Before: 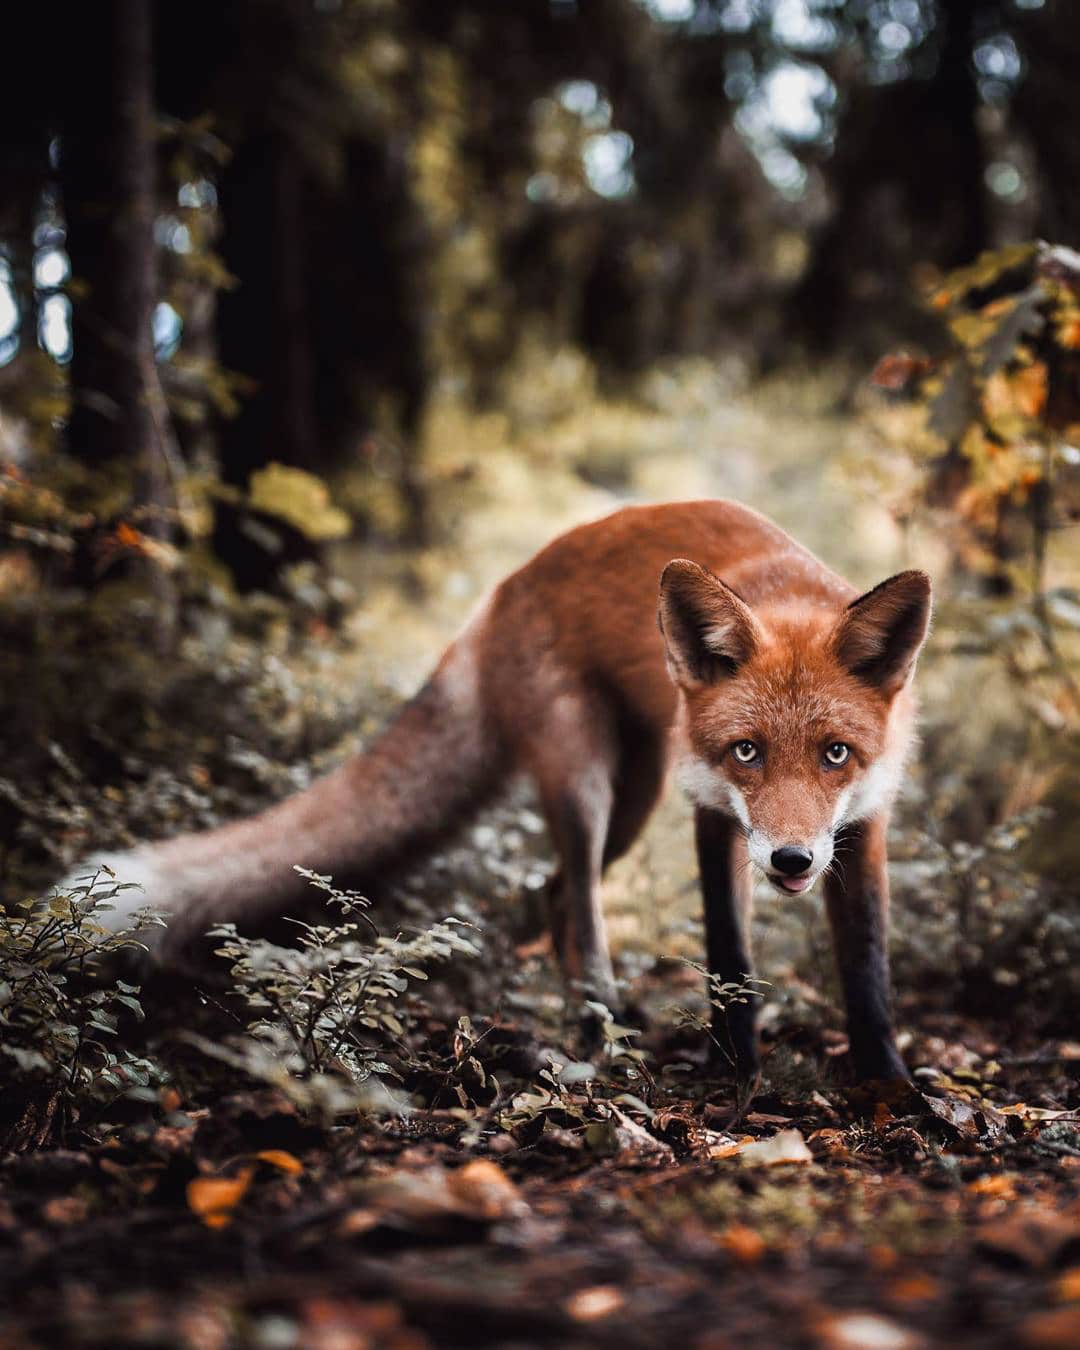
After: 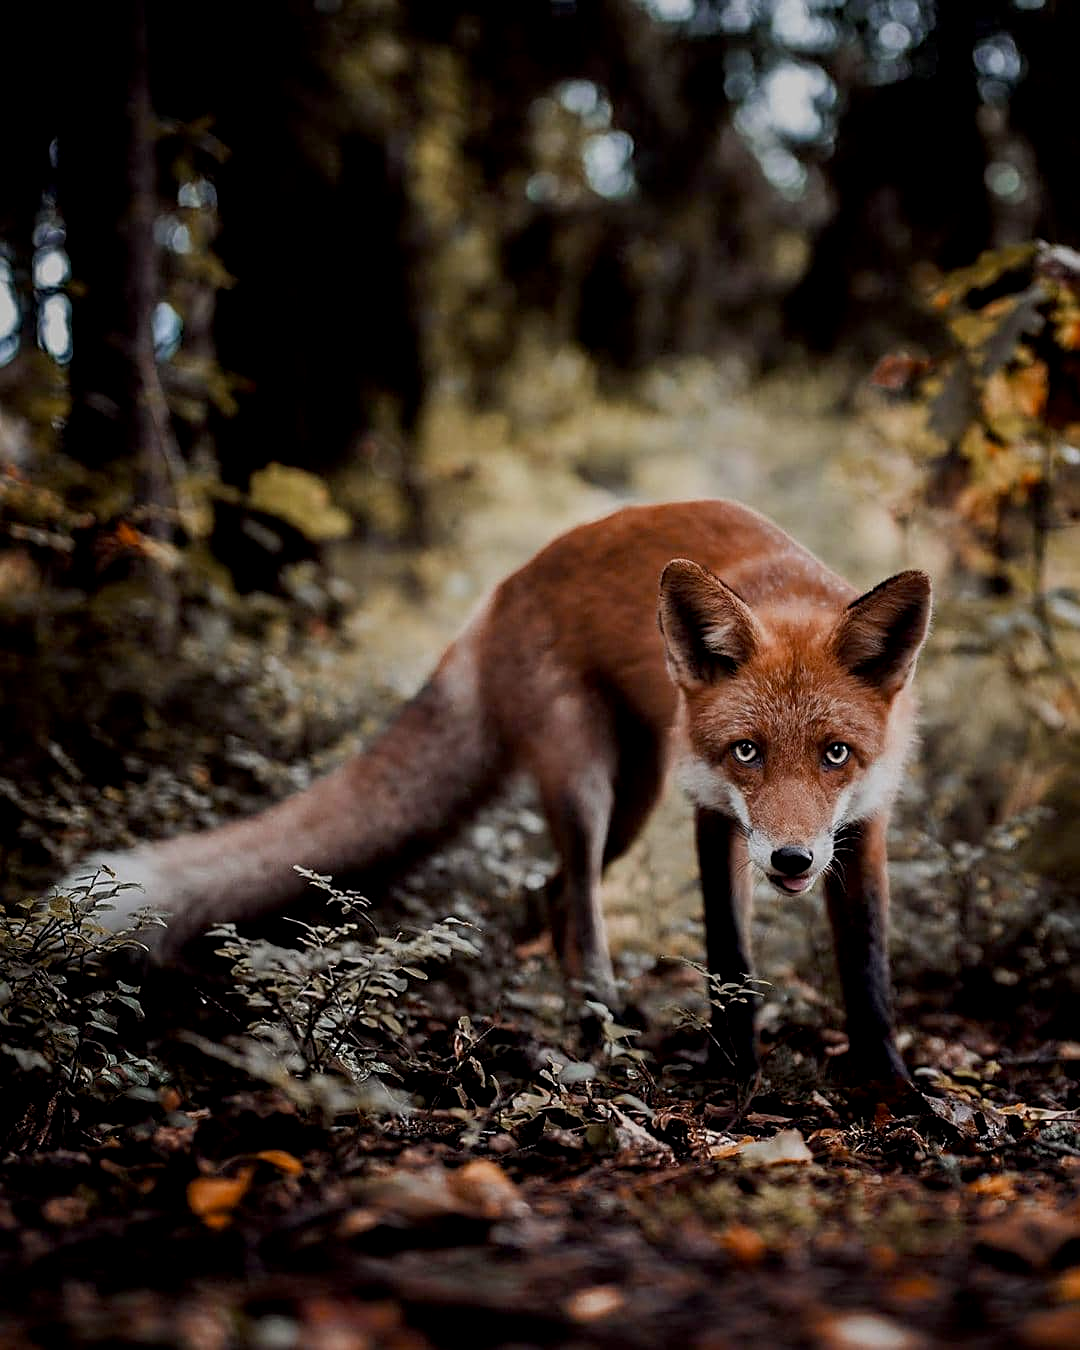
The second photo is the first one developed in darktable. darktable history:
exposure: black level correction 0.009, exposure -0.616 EV, compensate highlight preservation false
sharpen: on, module defaults
